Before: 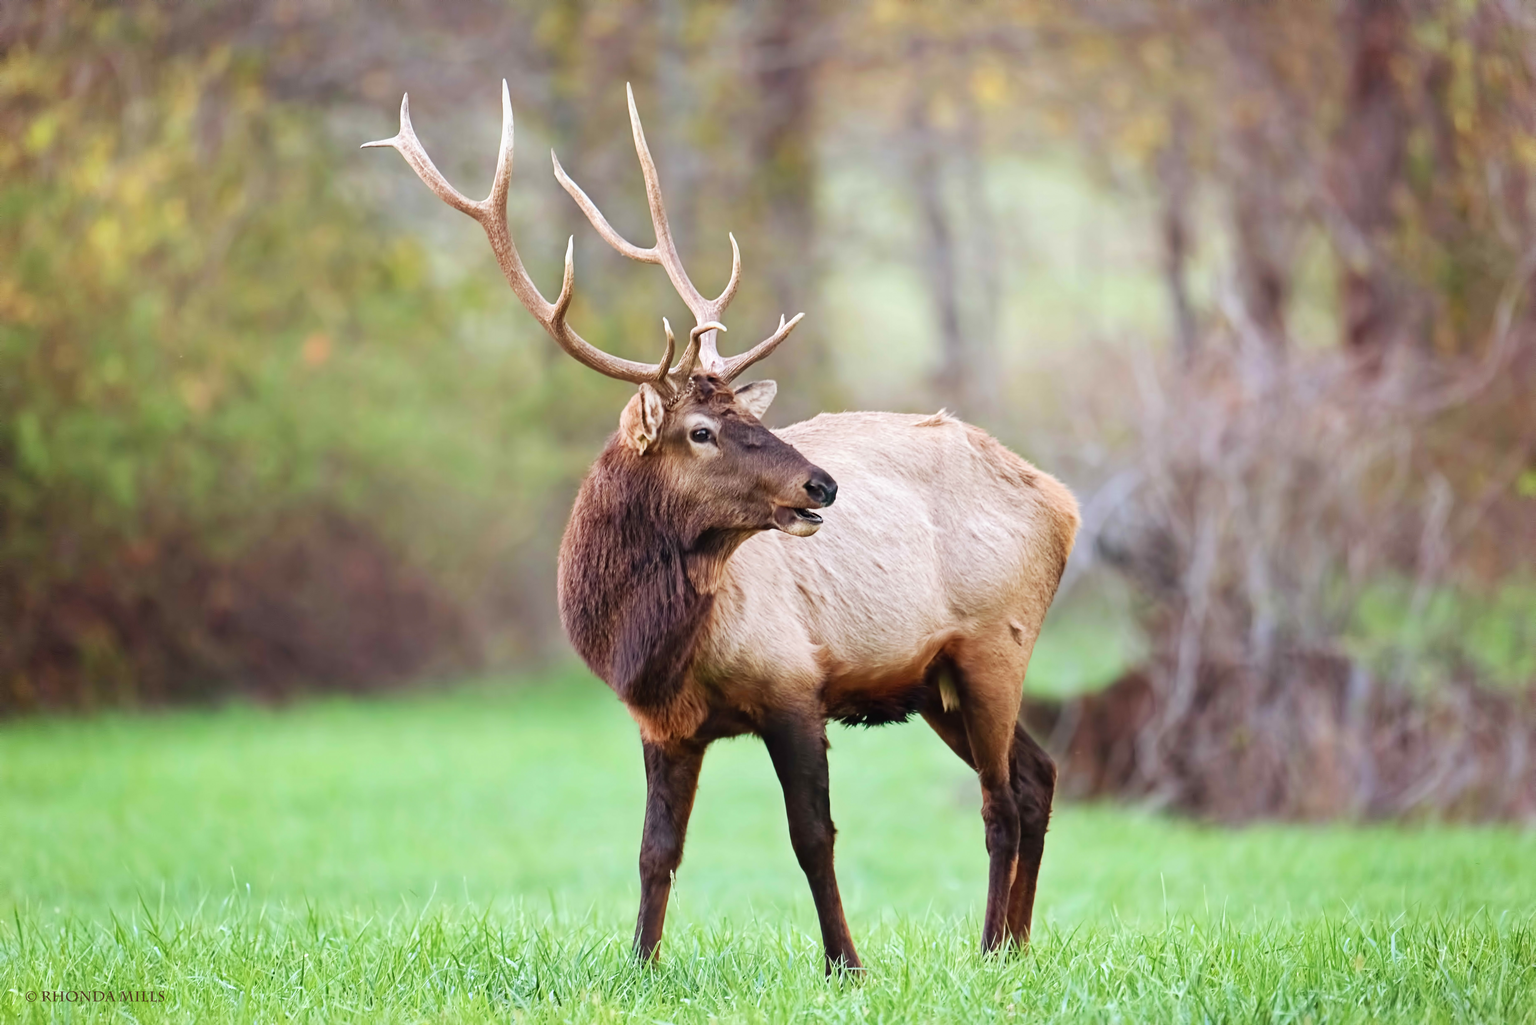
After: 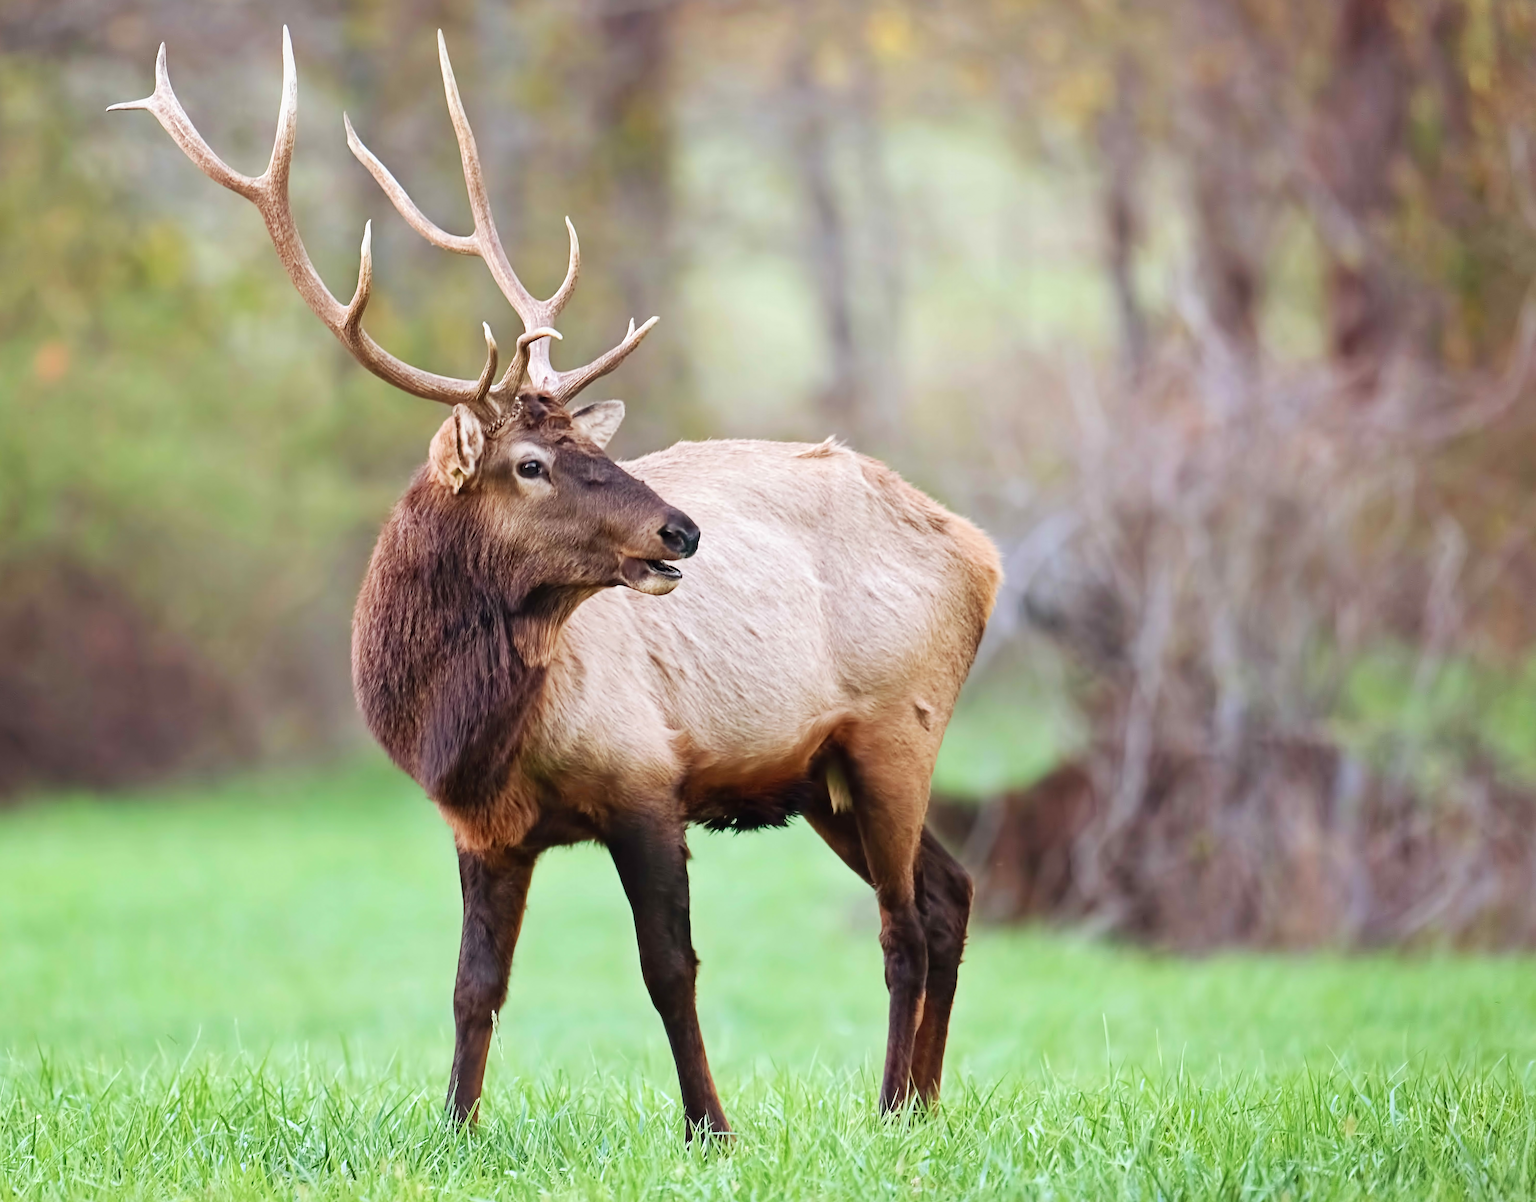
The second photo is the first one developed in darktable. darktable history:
crop and rotate: left 17.959%, top 5.771%, right 1.742%
sharpen: on, module defaults
